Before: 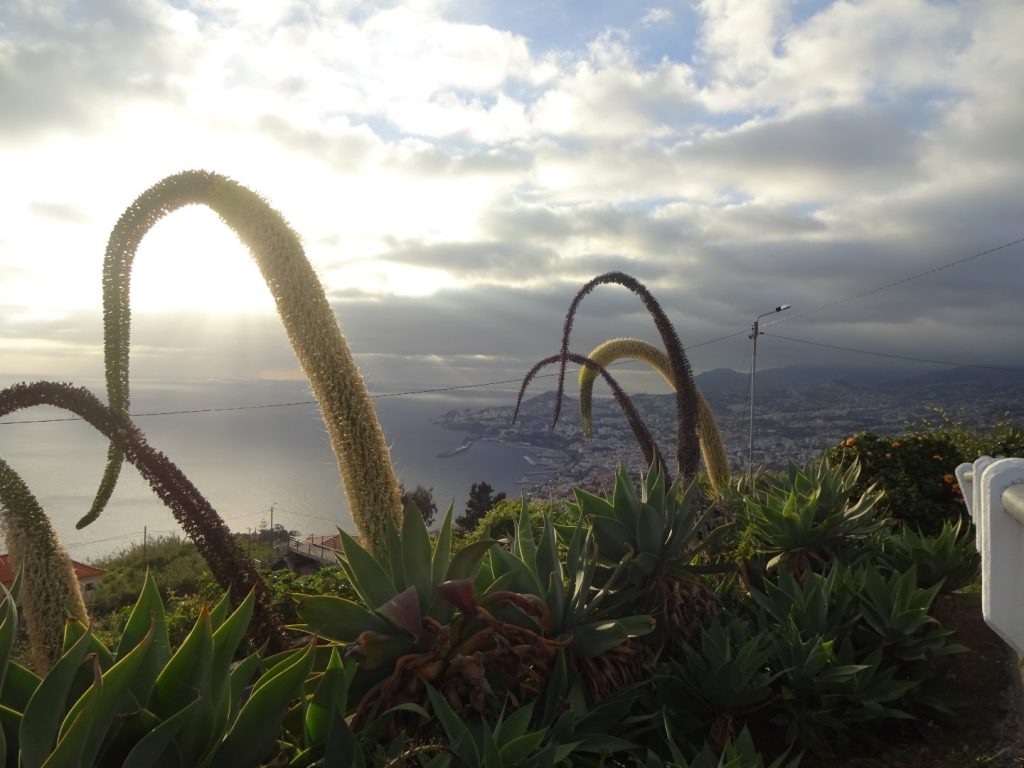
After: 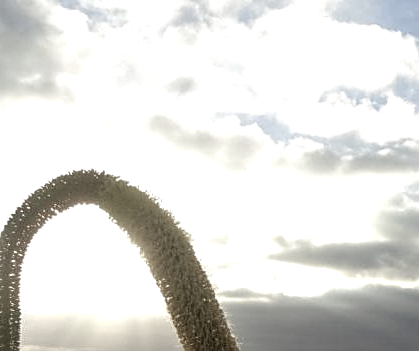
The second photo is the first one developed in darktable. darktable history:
sharpen: on, module defaults
crop and rotate: left 10.839%, top 0.12%, right 48.19%, bottom 54.176%
local contrast: highlights 18%, detail 186%
color zones: curves: ch0 [(0, 0.5) (0.125, 0.4) (0.25, 0.5) (0.375, 0.4) (0.5, 0.4) (0.625, 0.6) (0.75, 0.6) (0.875, 0.5)]; ch1 [(0, 0.35) (0.125, 0.45) (0.25, 0.35) (0.375, 0.35) (0.5, 0.35) (0.625, 0.35) (0.75, 0.45) (0.875, 0.35)]; ch2 [(0, 0.6) (0.125, 0.5) (0.25, 0.5) (0.375, 0.6) (0.5, 0.6) (0.625, 0.5) (0.75, 0.5) (0.875, 0.5)]
